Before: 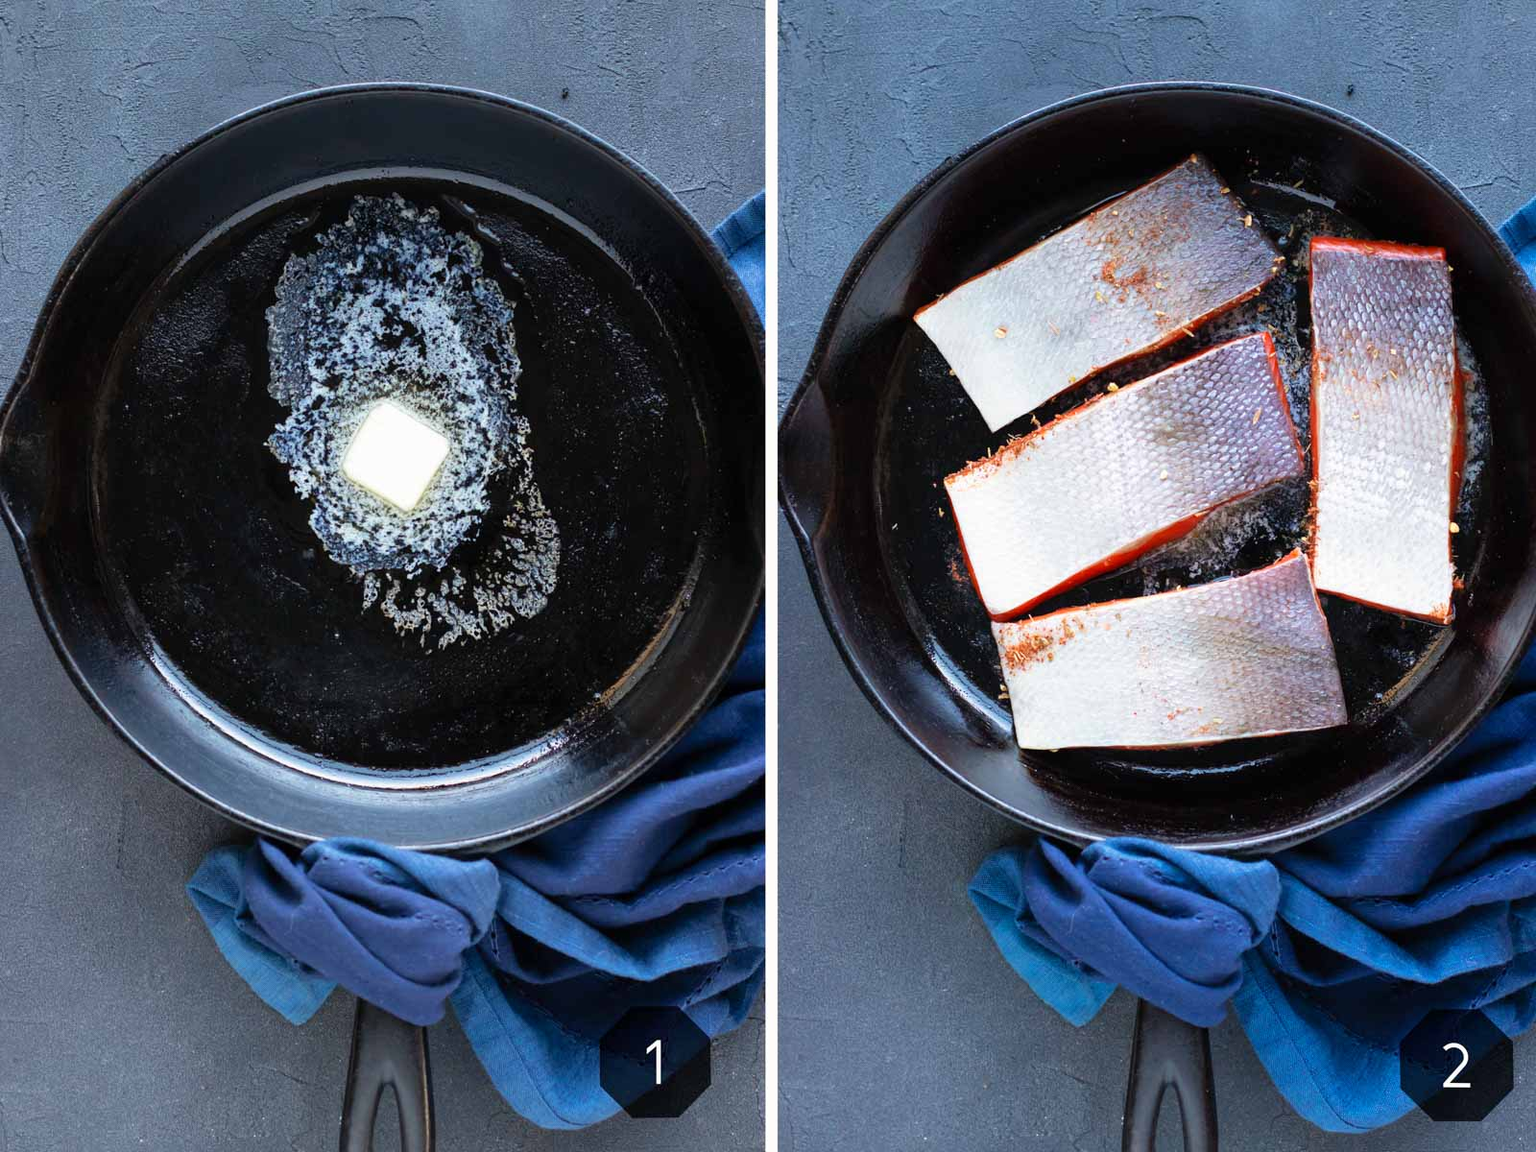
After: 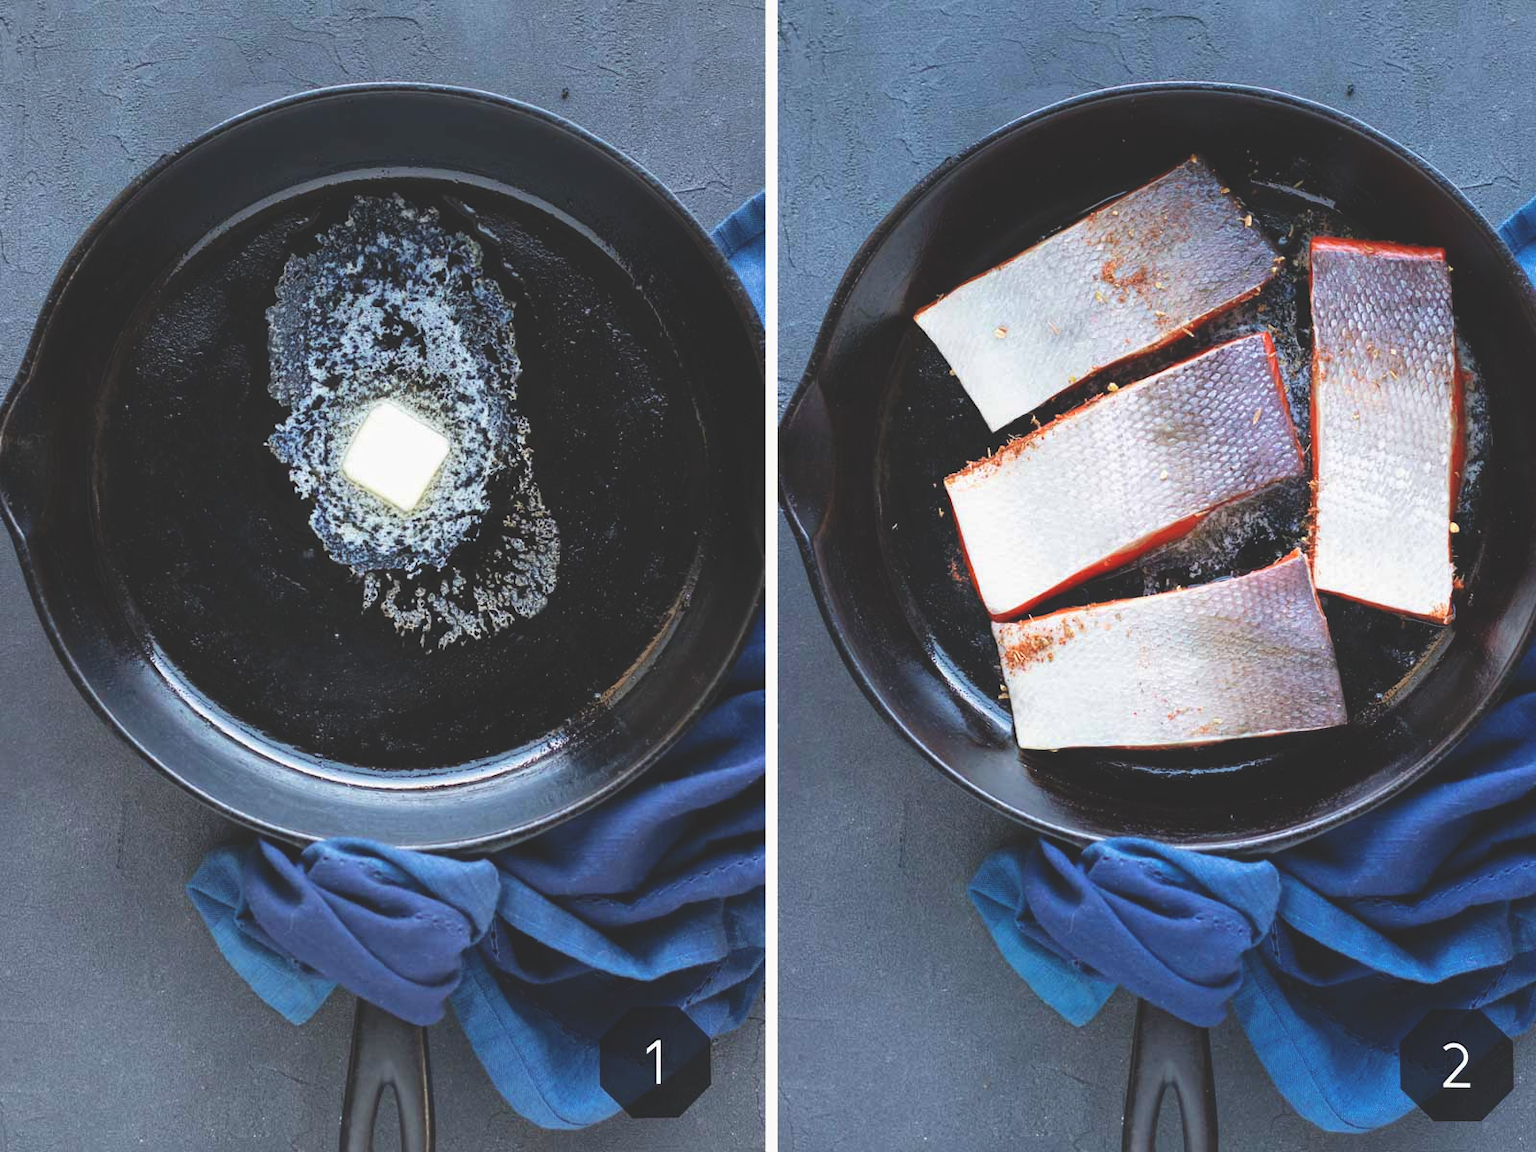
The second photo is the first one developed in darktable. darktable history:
exposure: black level correction -0.023, exposure -0.035 EV, compensate highlight preservation false
